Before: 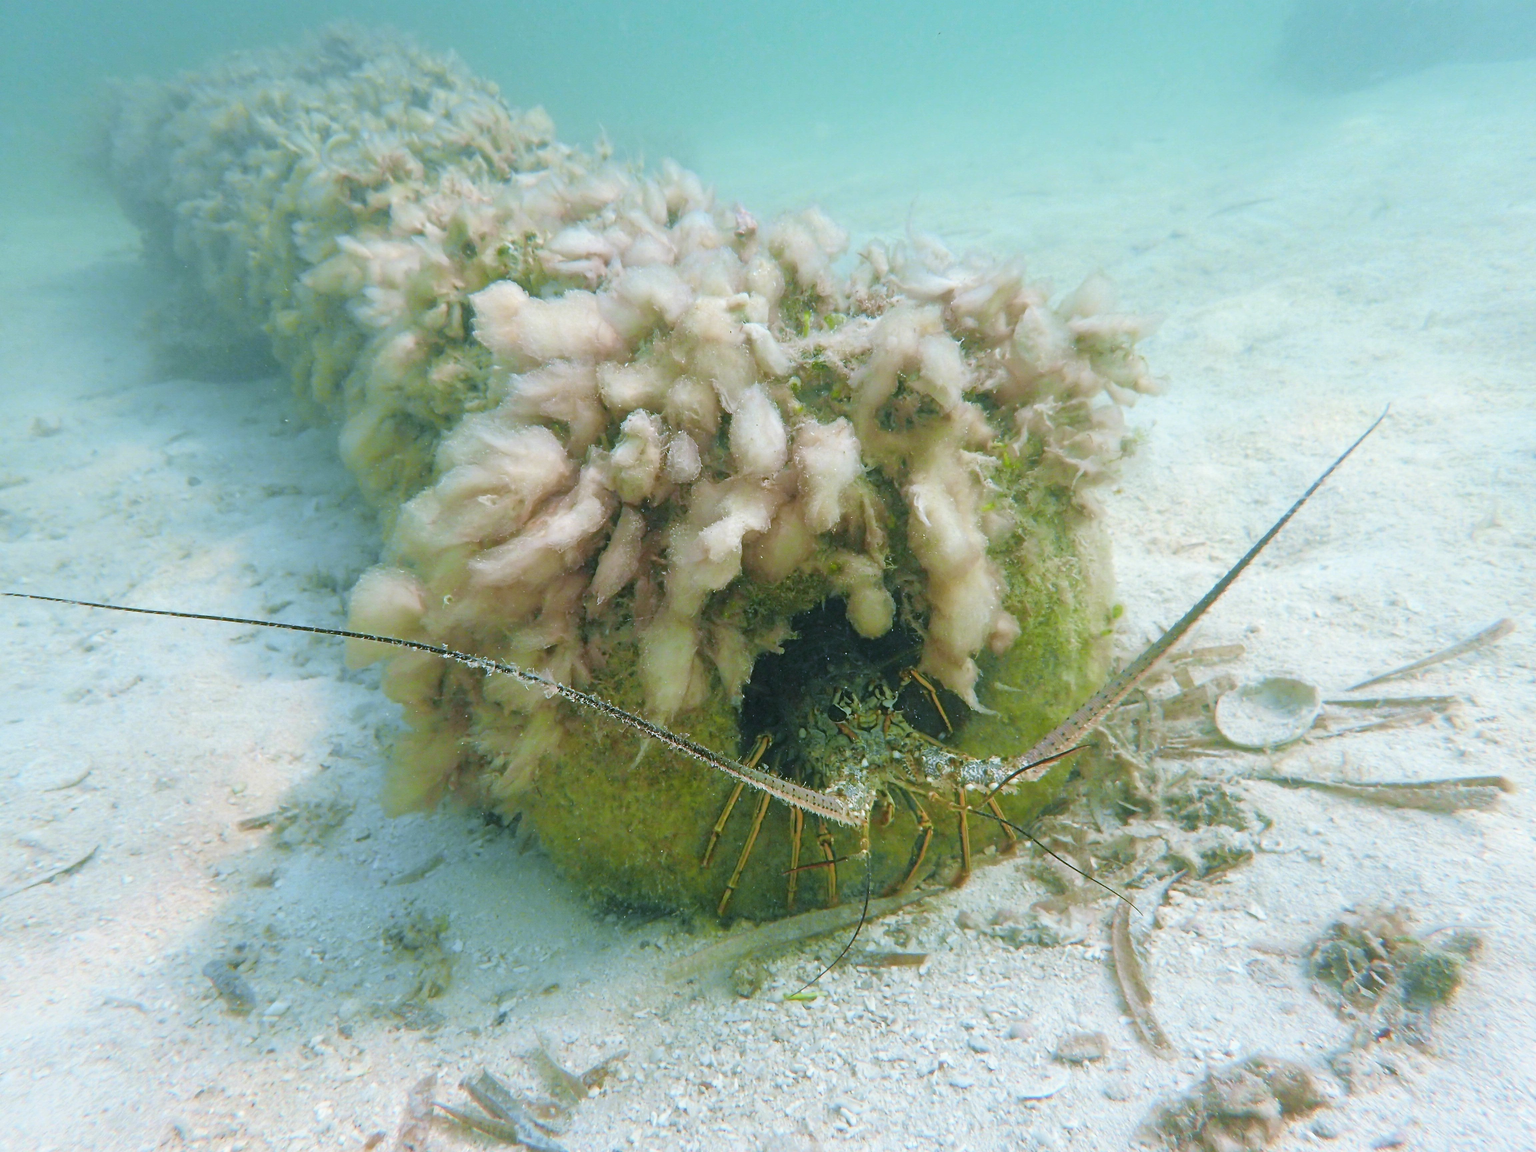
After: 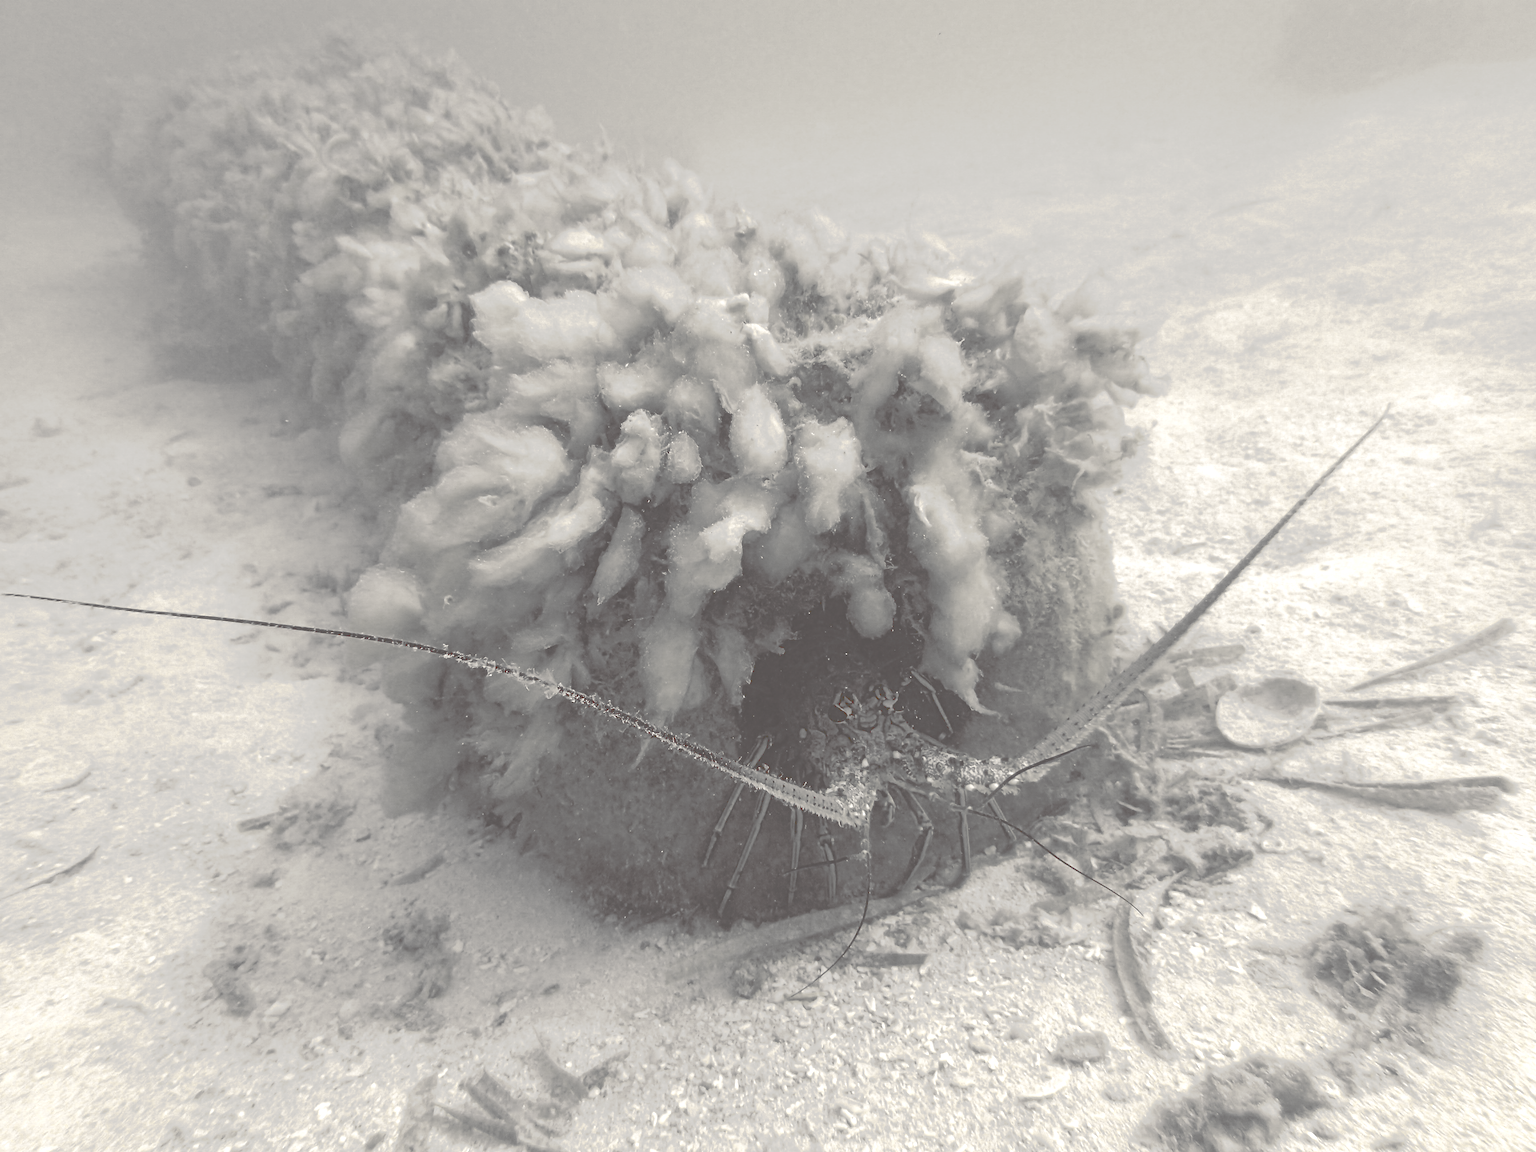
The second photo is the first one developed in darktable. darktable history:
tone curve: curves: ch0 [(0, 0) (0.003, 0.346) (0.011, 0.346) (0.025, 0.346) (0.044, 0.35) (0.069, 0.354) (0.1, 0.361) (0.136, 0.368) (0.177, 0.381) (0.224, 0.395) (0.277, 0.421) (0.335, 0.458) (0.399, 0.502) (0.468, 0.556) (0.543, 0.617) (0.623, 0.685) (0.709, 0.748) (0.801, 0.814) (0.898, 0.865) (1, 1)], preserve colors none
color look up table: target L [85.98, 79.65, 88.82, 75.99, 83.08, 71.02, 50.03, 60.47, 38.77, 41.48, 35.46, 22.03, 4.237, 202.86, 109.79, 82.92, 75.53, 62.08, 57.5, 55.49, 68.58, 59.8, 52.88, 31.3, 34.93, 30.72, 28.99, 1.971, 100.28, 86.73, 88.78, 75.53, 88.28, 84.52, 69.53, 55.93, 86.73, 64.02, 31.3, 42.85, 27.98, 4.237, 87.52, 89.49, 89.49, 74.5, 54.11, 48.35, 31.34], target a [0.849, 0.919, 0.019, 1.277, 0.892, 0.348, 0.628, 0.191, 1.388, 1.042, 1.704, 4.281, 11.3, 0, 0.001, 0.167, 0.582, 0.524, 0.478, 0.59, 1.488, 0.742, 0.911, 1.705, 1.394, 2.459, 3.244, 11.67, -1.31, 1.075, -0.232, 0.582, 0.735, 0.868, 0.331, 0.434, 1.075, 0.861, 1.705, 0.944, 2.934, 11.3, 0.521, -0.214, -0.214, 1.231, 1.021, 0.238, 1.876], target b [8.215, 5.826, 9.022, 4.828, 7.458, 4.208, 1.002, 2.441, 0.483, 0.479, -0.065, 0.266, 6.366, -0.002, -0.006, 7.19, 4.869, 3.187, 1.372, 1.917, 3.938, 2.058, 2.022, 0.763, 0.686, -0.033, -0.044, 2.506, 20.88, 8.898, 10.01, 4.869, 9.293, 7.699, 4.212, 1.986, 8.898, 3.241, 0.763, 0.345, -0.247, 6.366, 10.17, 10, 10, 4.803, 0.98, 0.812, -0.342], num patches 49
